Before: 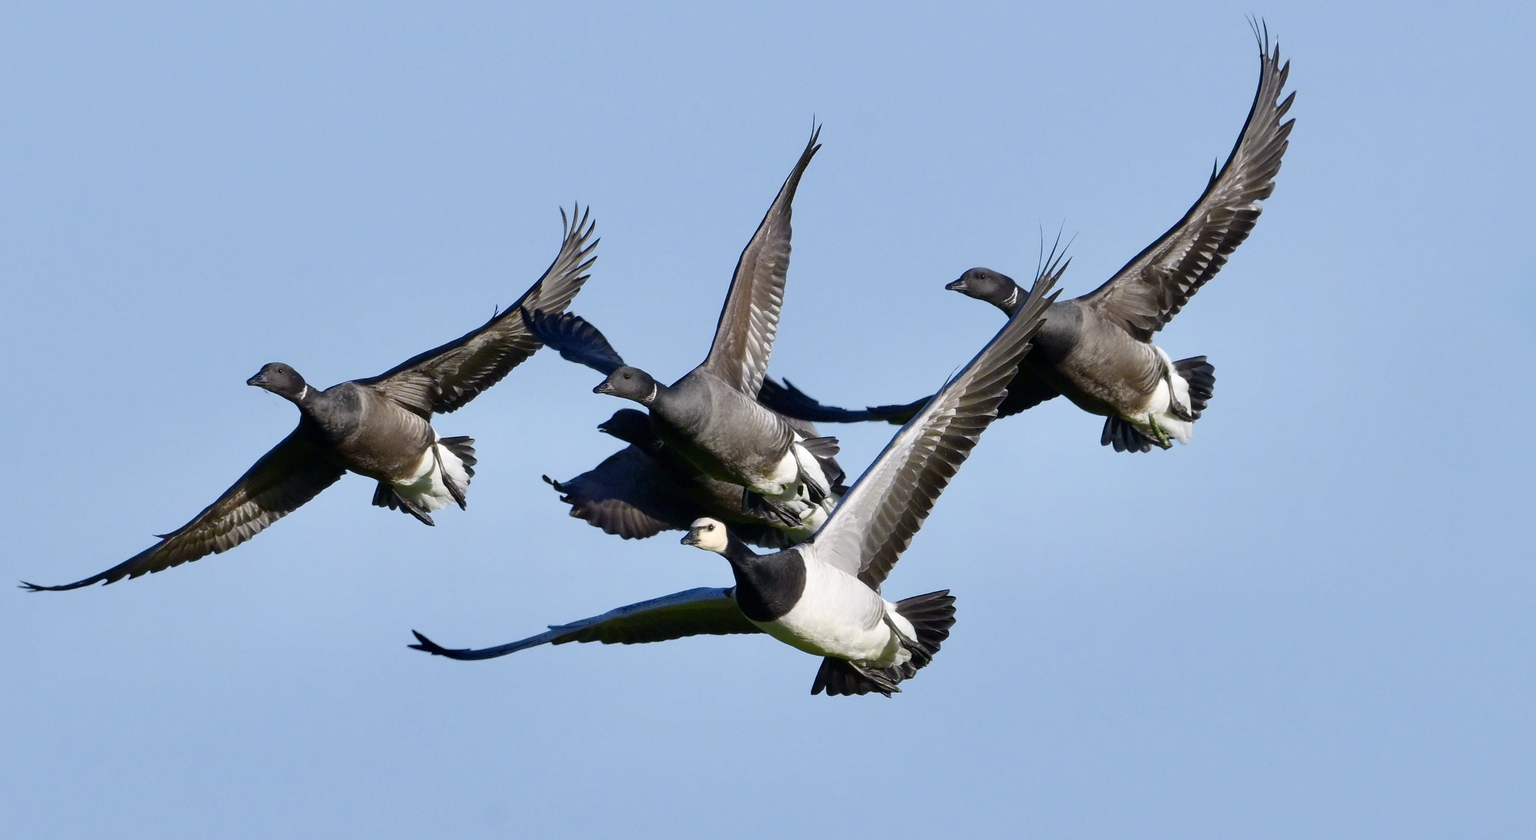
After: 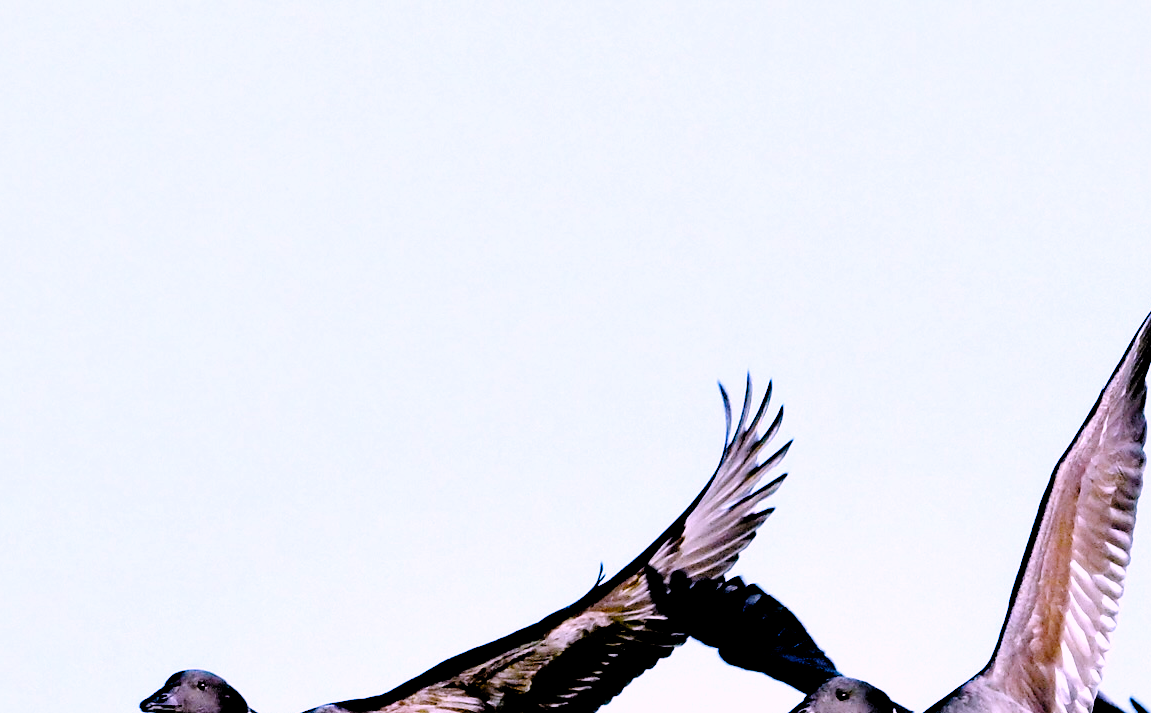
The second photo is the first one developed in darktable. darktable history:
color correction: highlights a* 15.36, highlights b* -20.17
crop and rotate: left 11.151%, top 0.082%, right 48.277%, bottom 53.969%
exposure: black level correction 0.001, exposure 0.498 EV, compensate highlight preservation false
filmic rgb: middle gray luminance 13.58%, black relative exposure -1.95 EV, white relative exposure 3.11 EV, target black luminance 0%, hardness 1.81, latitude 59.33%, contrast 1.733, highlights saturation mix 4.73%, shadows ↔ highlights balance -37.01%, add noise in highlights 0.001, preserve chrominance no, color science v3 (2019), use custom middle-gray values true, contrast in highlights soft
